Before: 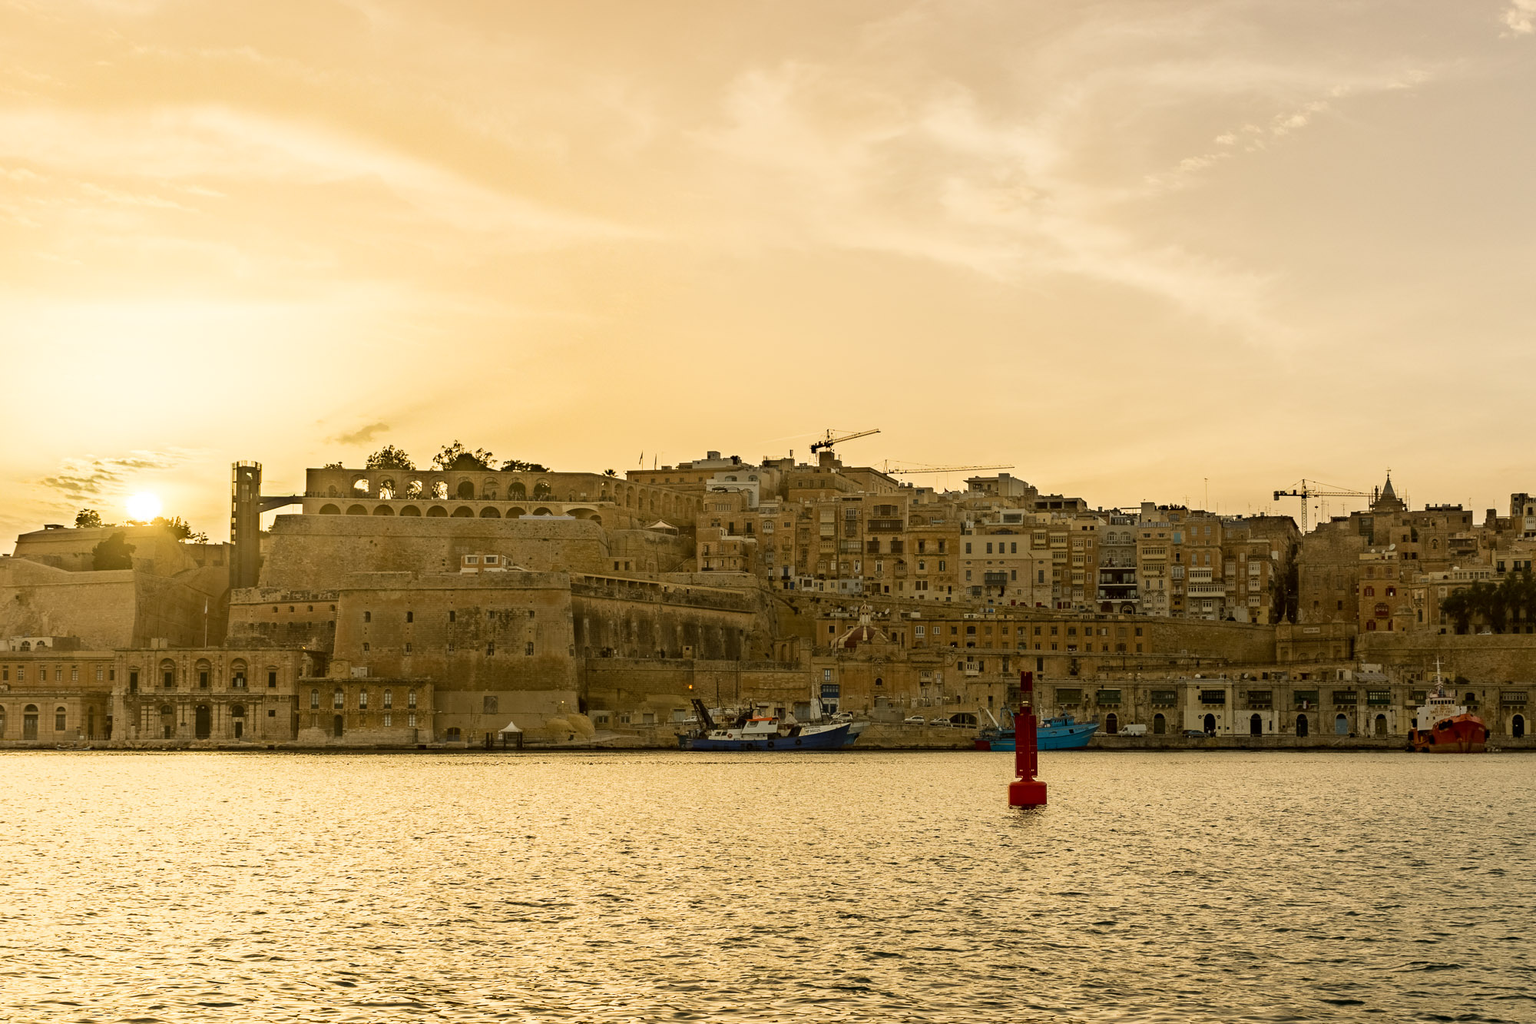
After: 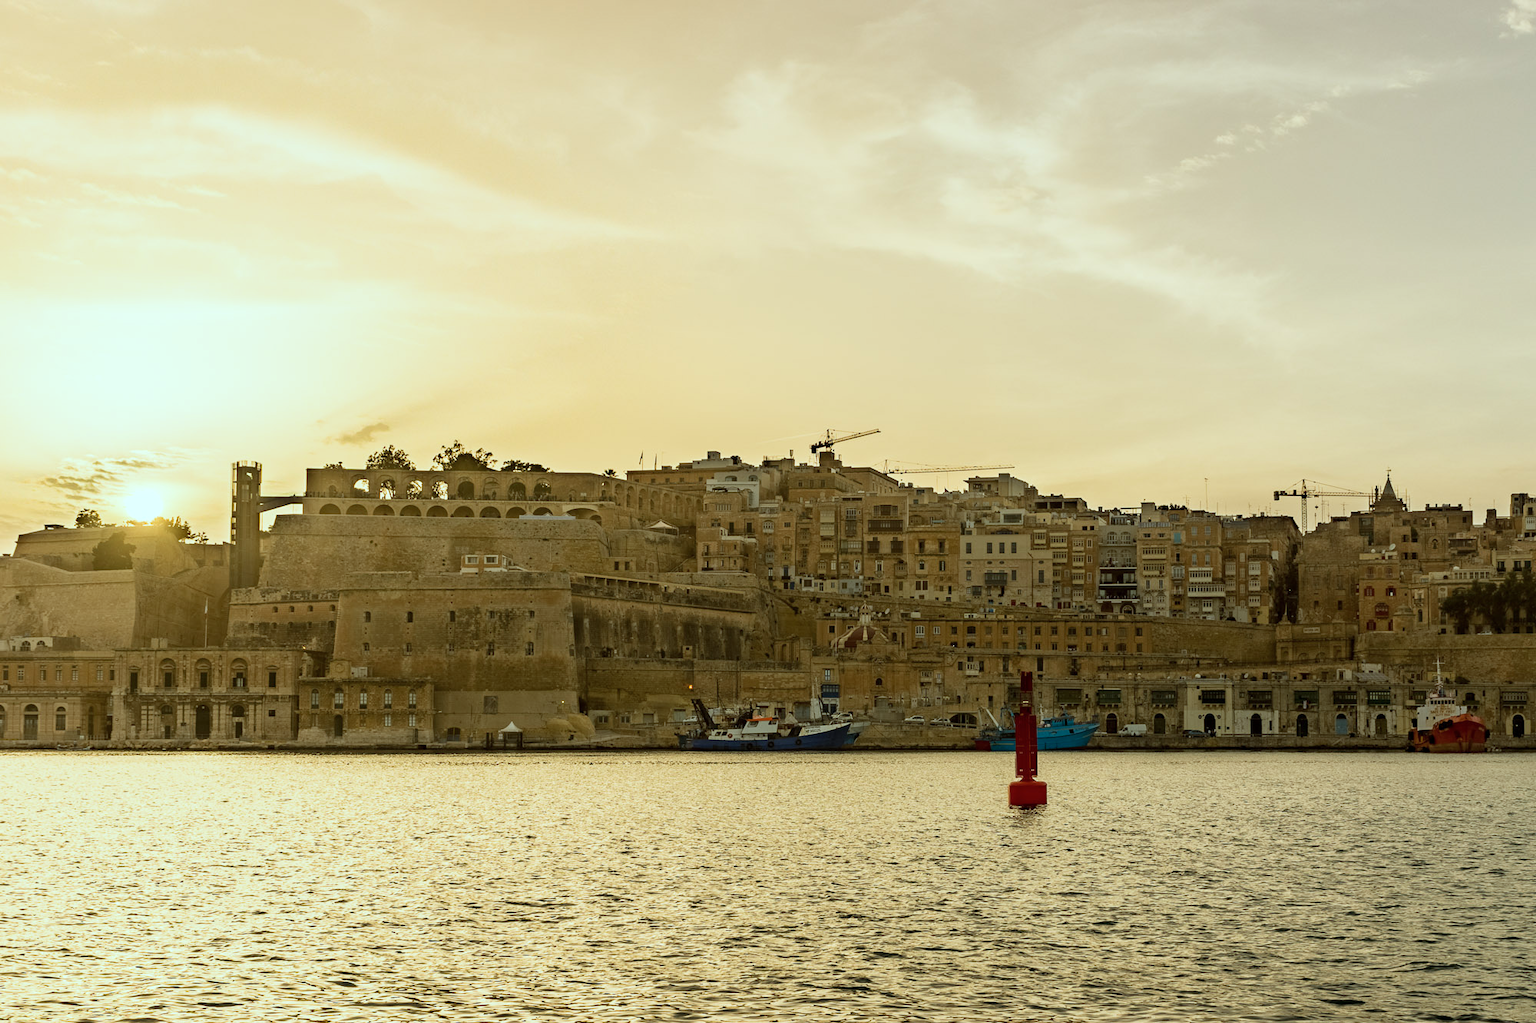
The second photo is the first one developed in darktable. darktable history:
color correction: highlights a* -10.09, highlights b* -10.31
